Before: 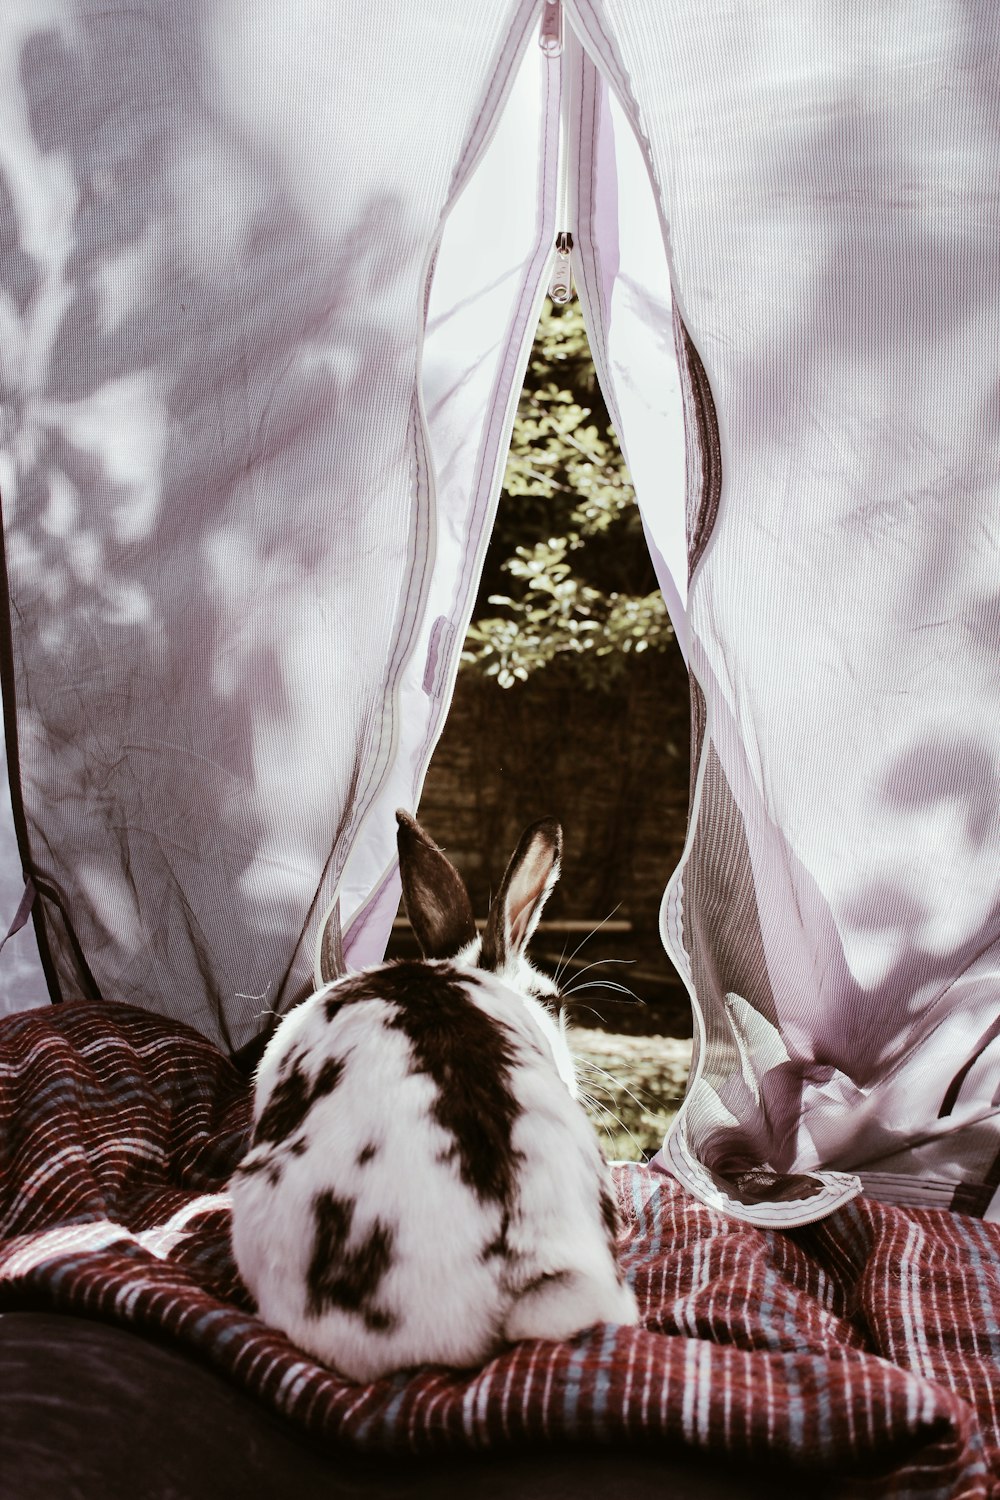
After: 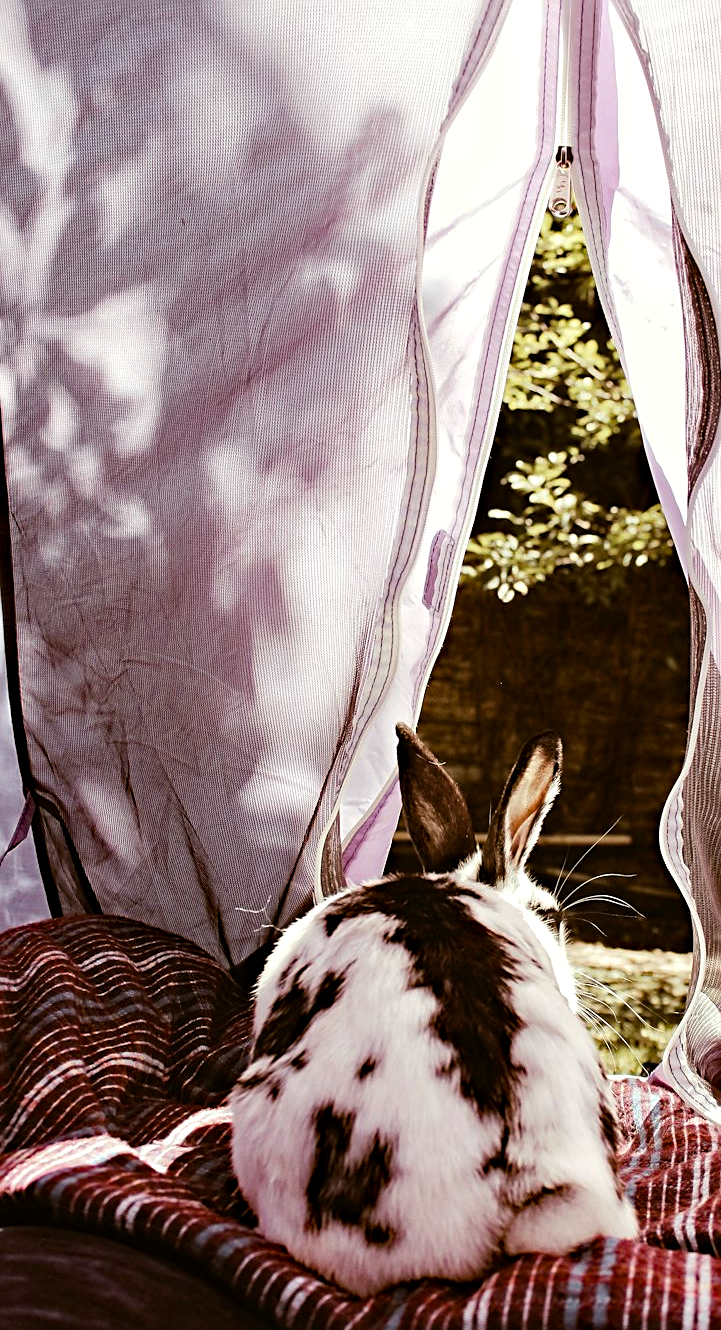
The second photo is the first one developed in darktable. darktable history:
haze removal: strength 0.423, compatibility mode true, adaptive false
crop: top 5.76%, right 27.839%, bottom 5.567%
color balance rgb: power › chroma 0.321%, power › hue 22.22°, highlights gain › chroma 1.006%, highlights gain › hue 69.89°, perceptual saturation grading › global saturation 29.698%, perceptual brilliance grading › highlights 7.886%, perceptual brilliance grading › mid-tones 3.782%, perceptual brilliance grading › shadows 2.273%
sharpen: on, module defaults
